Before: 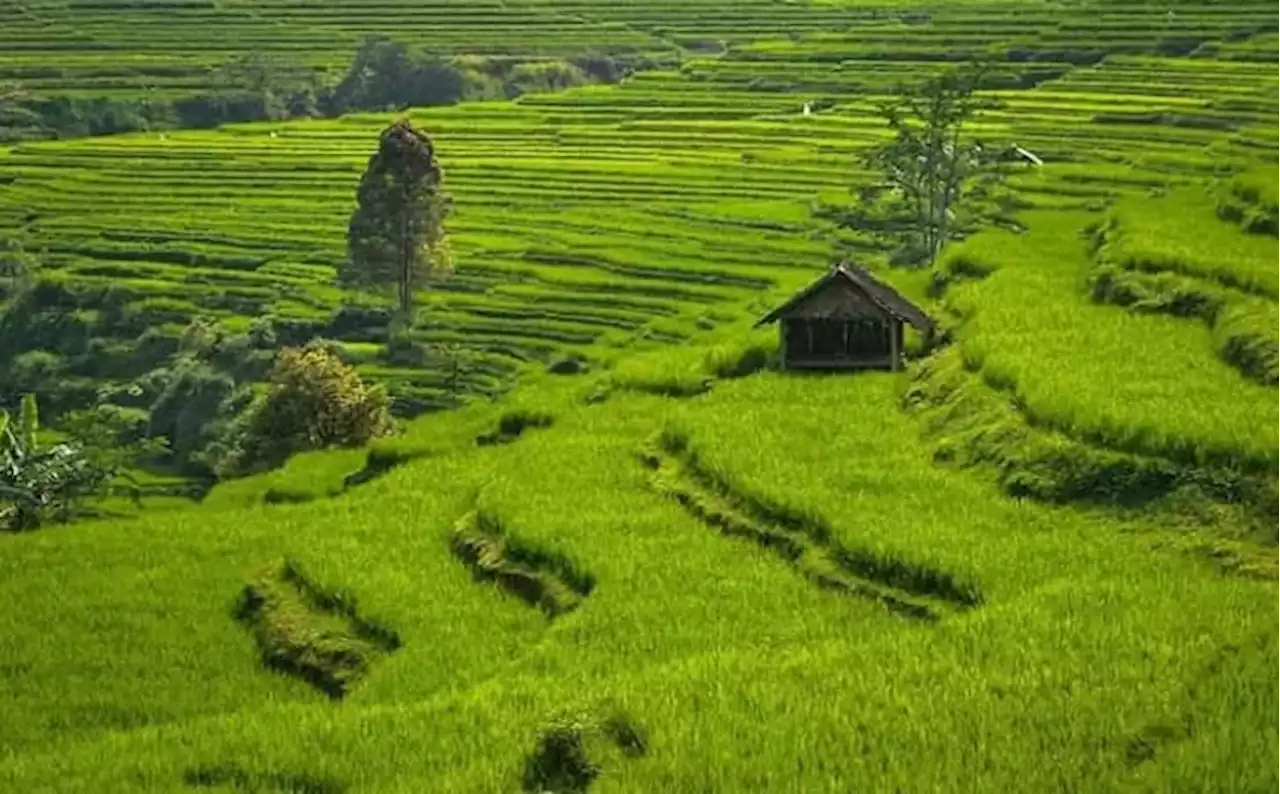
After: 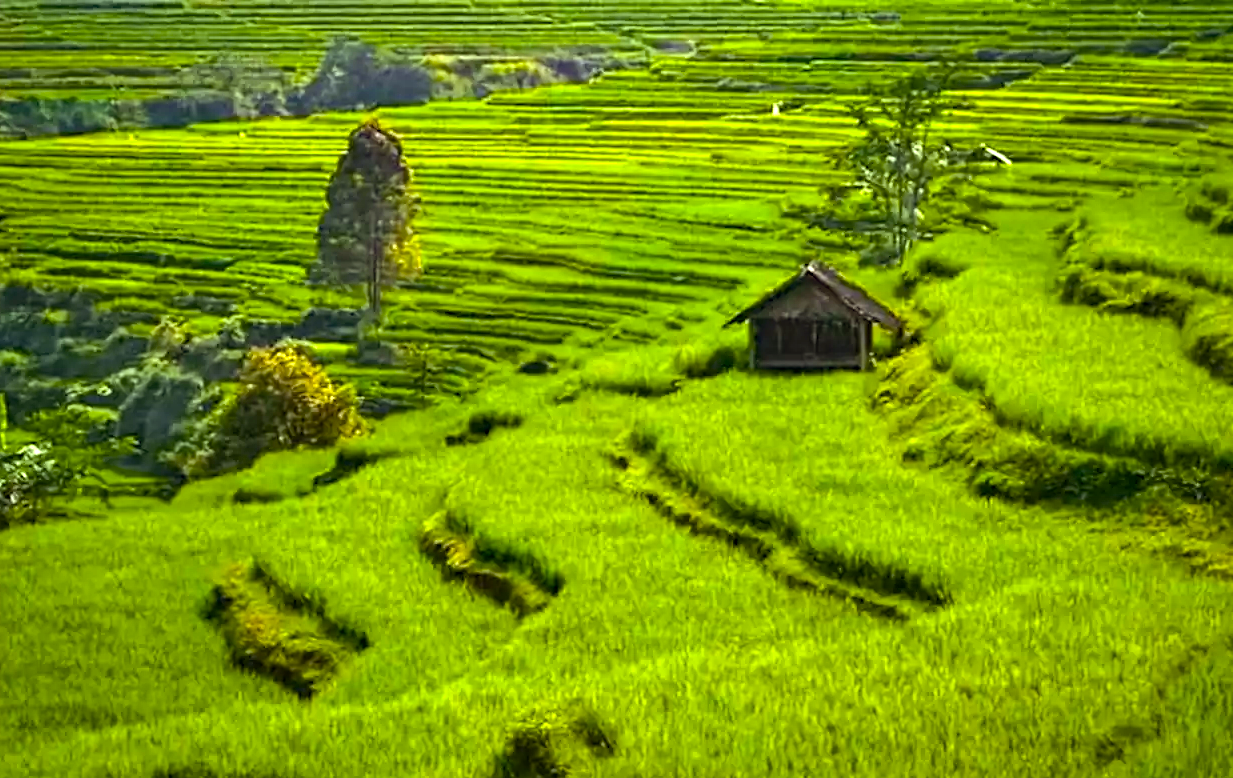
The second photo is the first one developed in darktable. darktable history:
haze removal: compatibility mode true
crop and rotate: left 2.486%, right 1.156%, bottom 1.989%
color correction: highlights b* -0.041
vignetting: fall-off start 97.24%, brightness -0.23, saturation 0.133, width/height ratio 1.186
exposure: black level correction -0.001, exposure 0.91 EV, compensate exposure bias true, compensate highlight preservation false
tone equalizer: edges refinement/feathering 500, mask exposure compensation -1.57 EV, preserve details no
color balance rgb: power › luminance -3.715%, power › chroma 0.582%, power › hue 38.55°, perceptual saturation grading › global saturation 25.094%, perceptual brilliance grading › global brilliance 20.677%, perceptual brilliance grading › shadows -34.822%, global vibrance 16.045%, saturation formula JzAzBz (2021)
